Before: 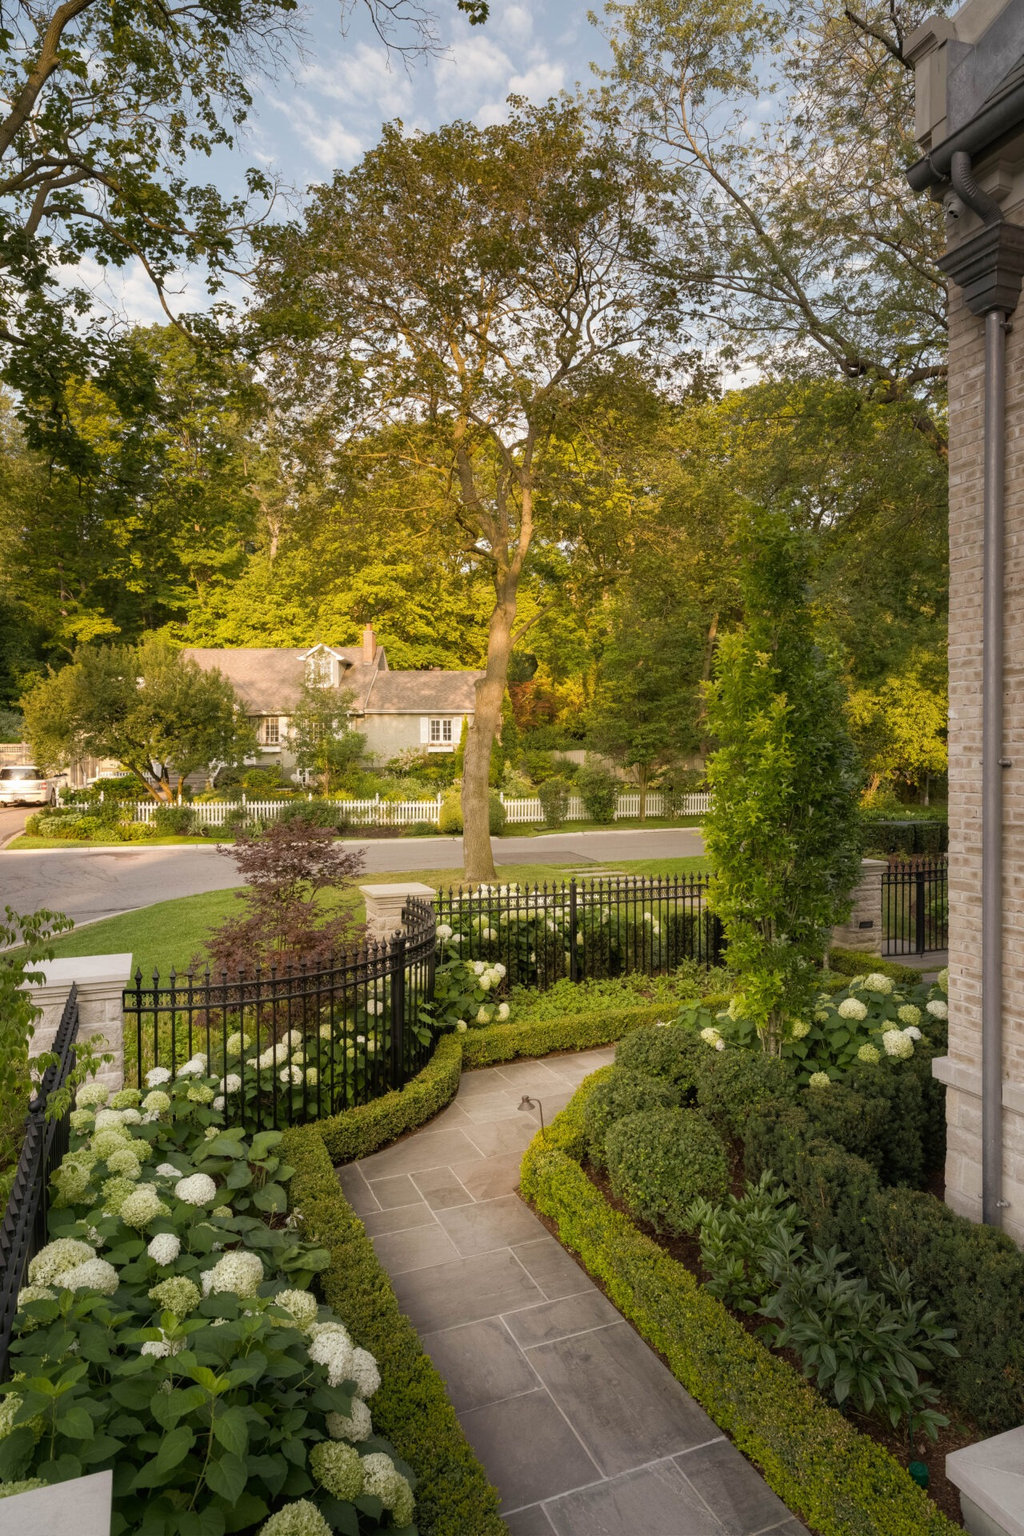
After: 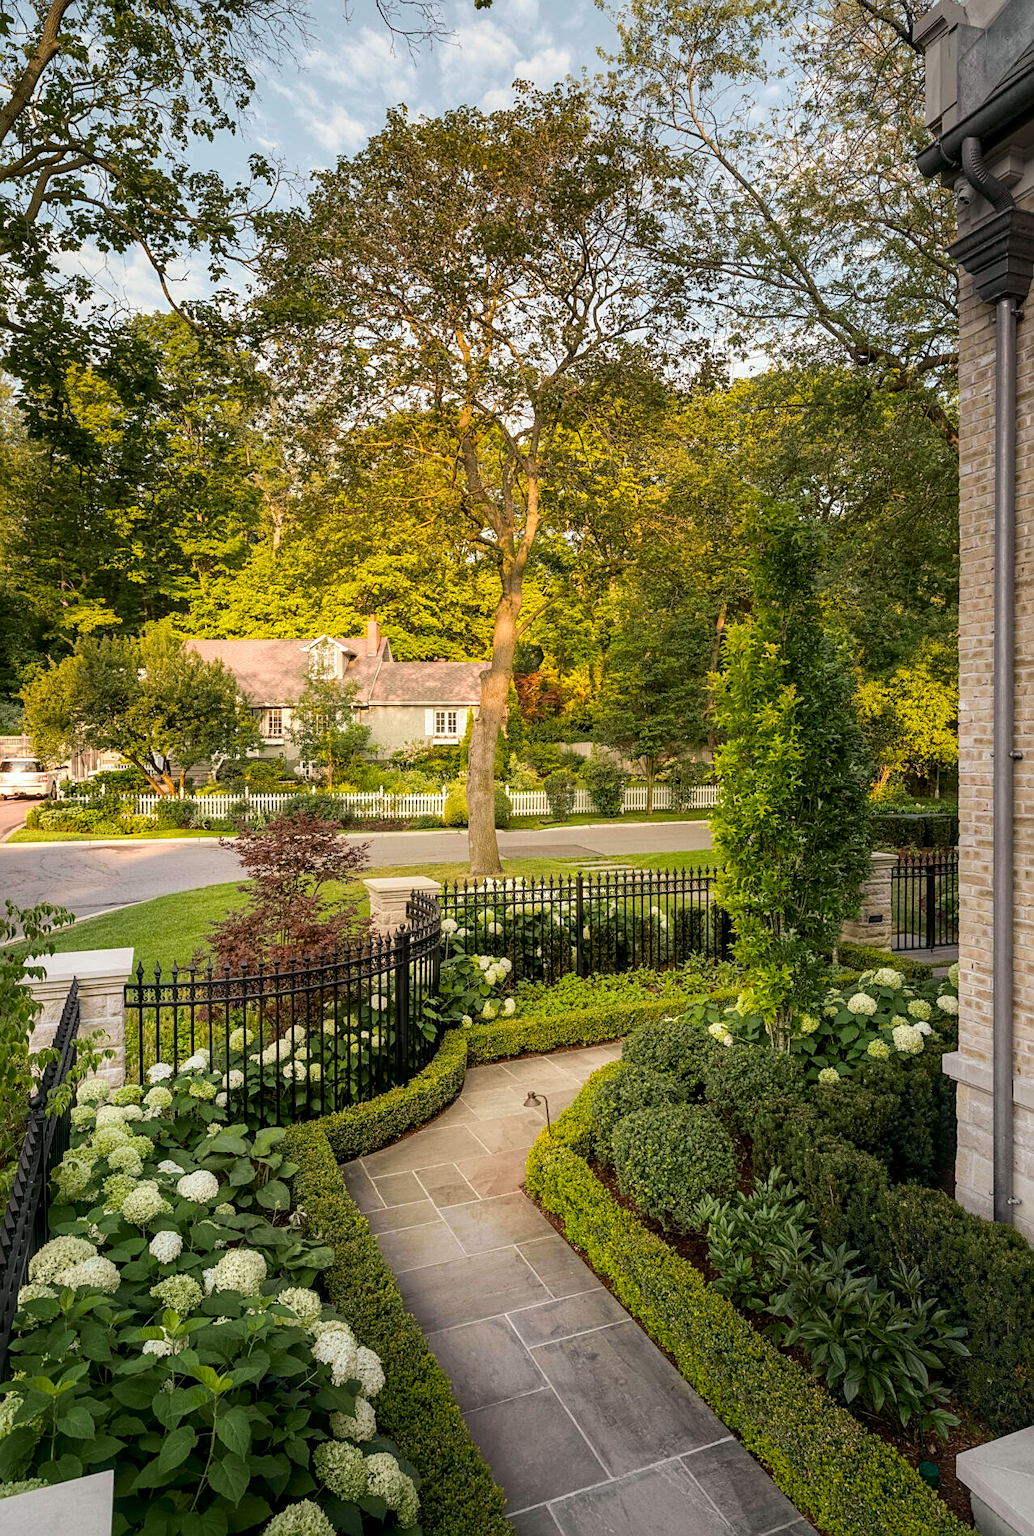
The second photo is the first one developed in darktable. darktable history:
tone equalizer: on, module defaults
tone curve: curves: ch0 [(0, 0.003) (0.056, 0.041) (0.211, 0.187) (0.482, 0.519) (0.836, 0.864) (0.997, 0.984)]; ch1 [(0, 0) (0.276, 0.206) (0.393, 0.364) (0.482, 0.471) (0.506, 0.5) (0.523, 0.523) (0.572, 0.604) (0.635, 0.665) (0.695, 0.759) (1, 1)]; ch2 [(0, 0) (0.438, 0.456) (0.473, 0.47) (0.503, 0.503) (0.536, 0.527) (0.562, 0.584) (0.612, 0.61) (0.679, 0.72) (1, 1)], color space Lab, independent channels, preserve colors none
sharpen: amount 0.55
local contrast: on, module defaults
crop: top 1.049%, right 0.001%
